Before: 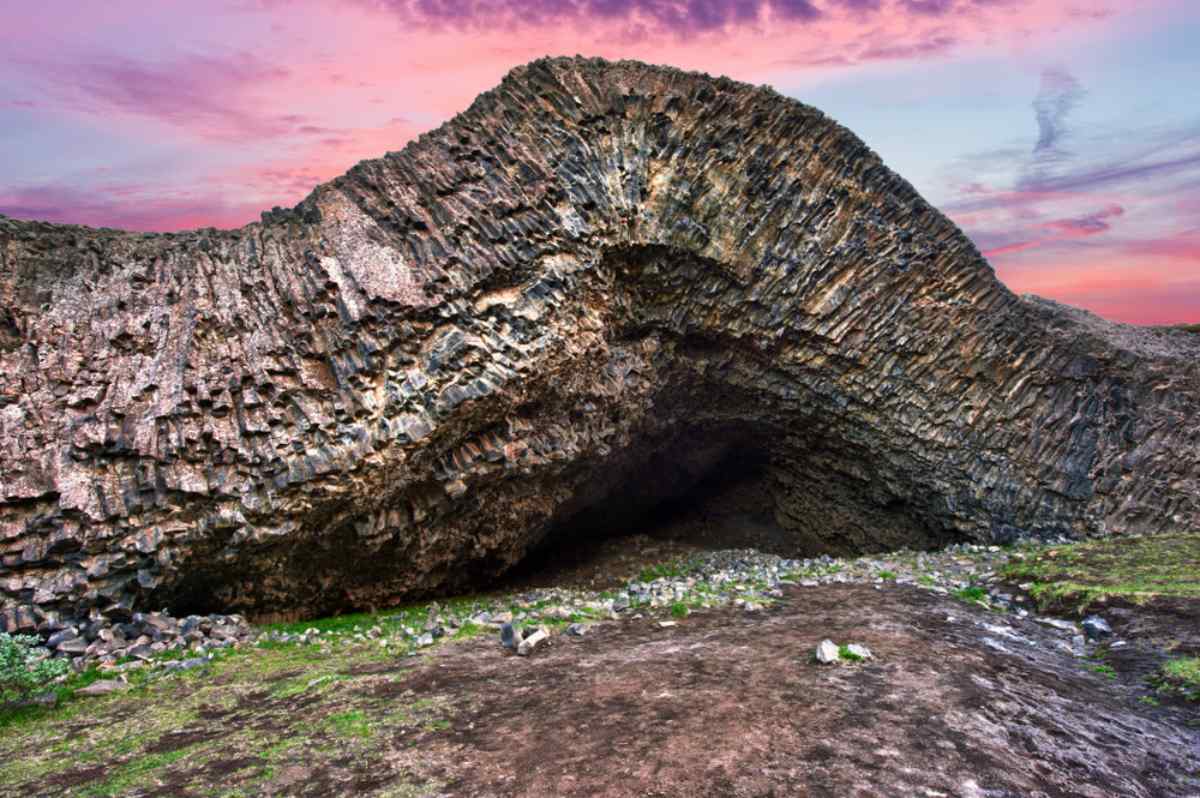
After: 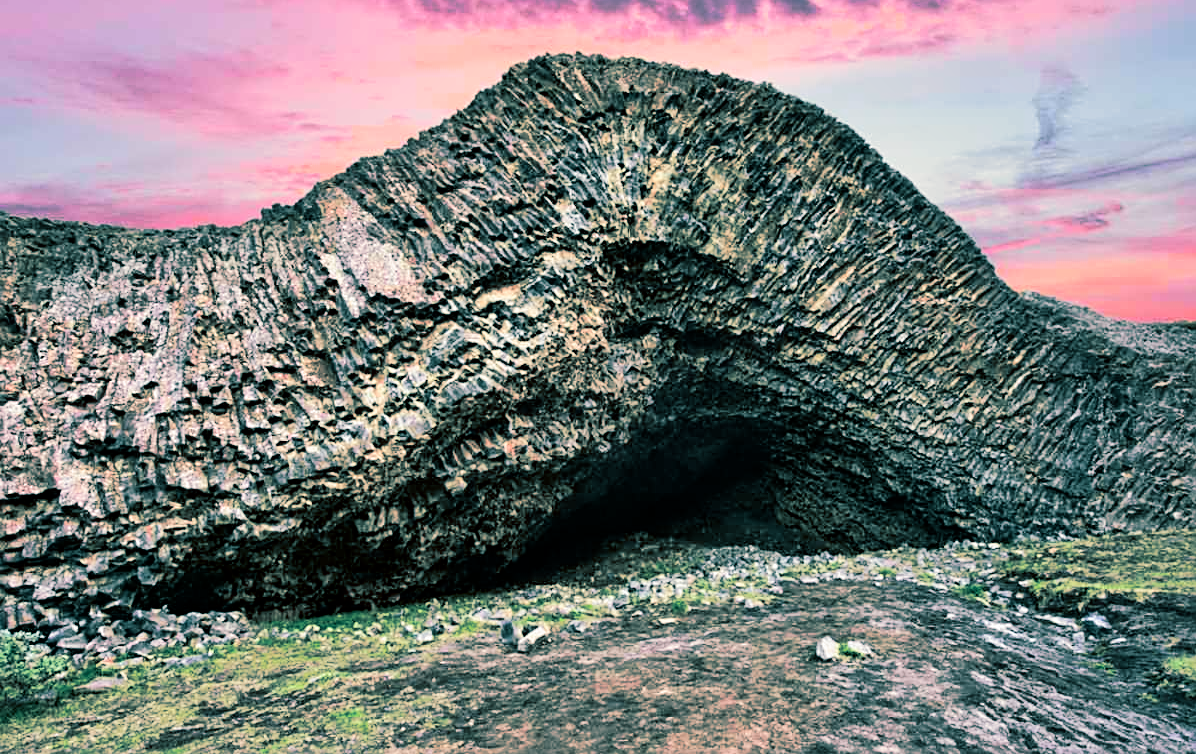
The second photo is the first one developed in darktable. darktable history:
sharpen: on, module defaults
crop: top 0.448%, right 0.264%, bottom 5.045%
exposure: compensate highlight preservation false
split-toning: shadows › hue 186.43°, highlights › hue 49.29°, compress 30.29%
shadows and highlights: low approximation 0.01, soften with gaussian
tone curve: curves: ch0 [(0, 0) (0.037, 0.011) (0.135, 0.093) (0.266, 0.281) (0.461, 0.555) (0.581, 0.716) (0.675, 0.793) (0.767, 0.849) (0.91, 0.924) (1, 0.979)]; ch1 [(0, 0) (0.292, 0.278) (0.419, 0.423) (0.493, 0.492) (0.506, 0.5) (0.534, 0.529) (0.562, 0.562) (0.641, 0.663) (0.754, 0.76) (1, 1)]; ch2 [(0, 0) (0.294, 0.3) (0.361, 0.372) (0.429, 0.445) (0.478, 0.486) (0.502, 0.498) (0.518, 0.522) (0.531, 0.549) (0.561, 0.579) (0.64, 0.645) (0.7, 0.7) (0.861, 0.808) (1, 0.951)], color space Lab, independent channels, preserve colors none
